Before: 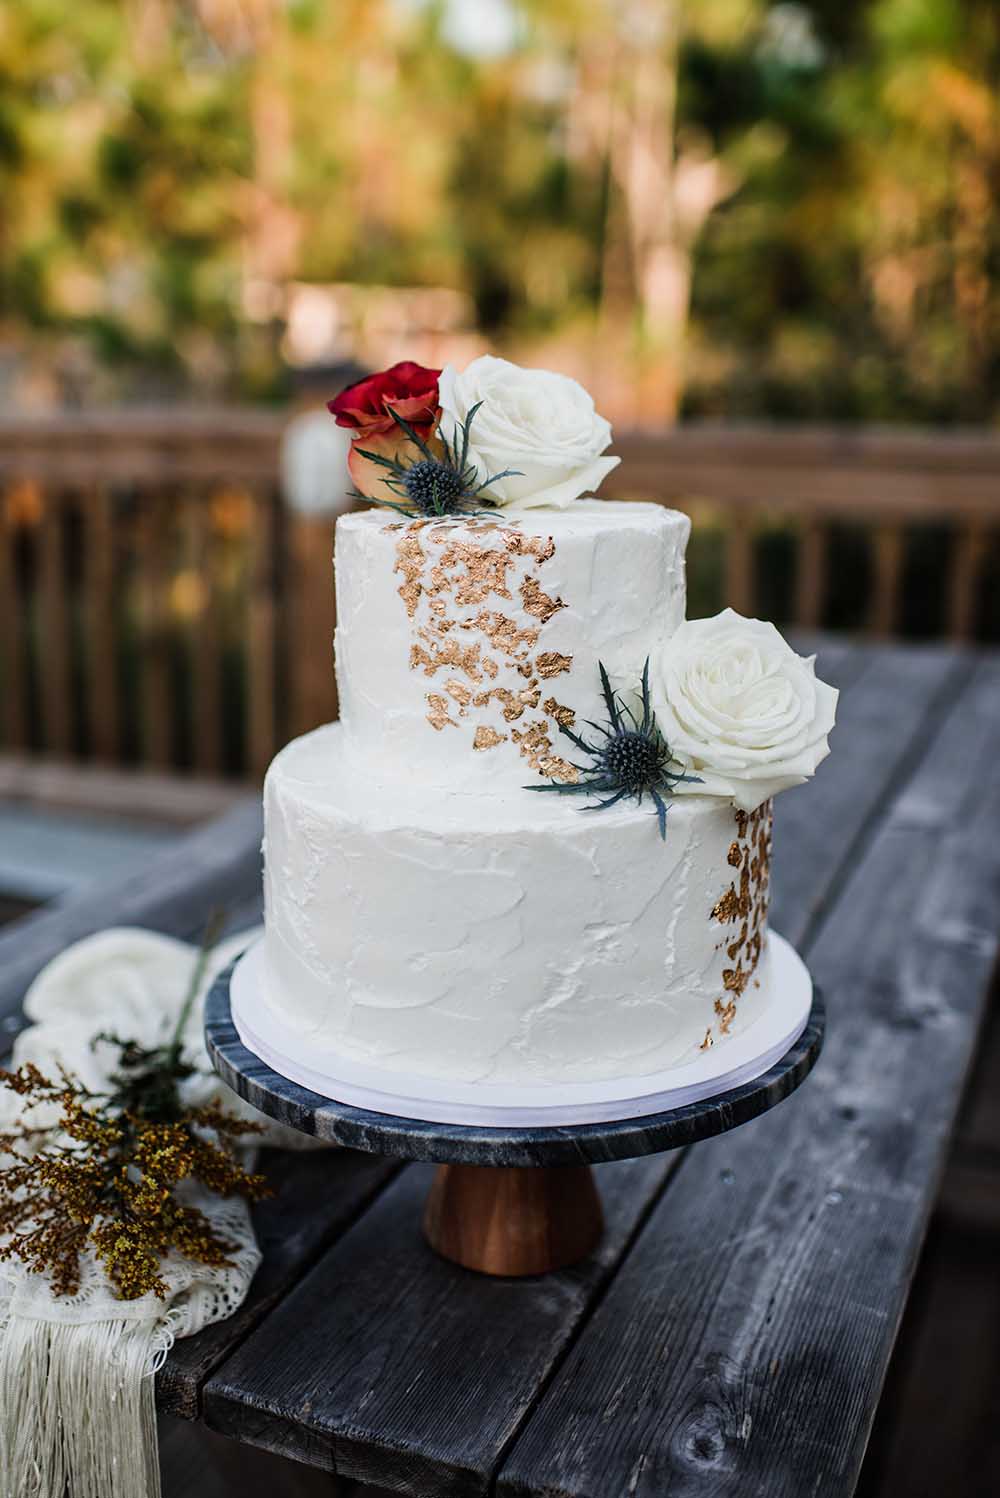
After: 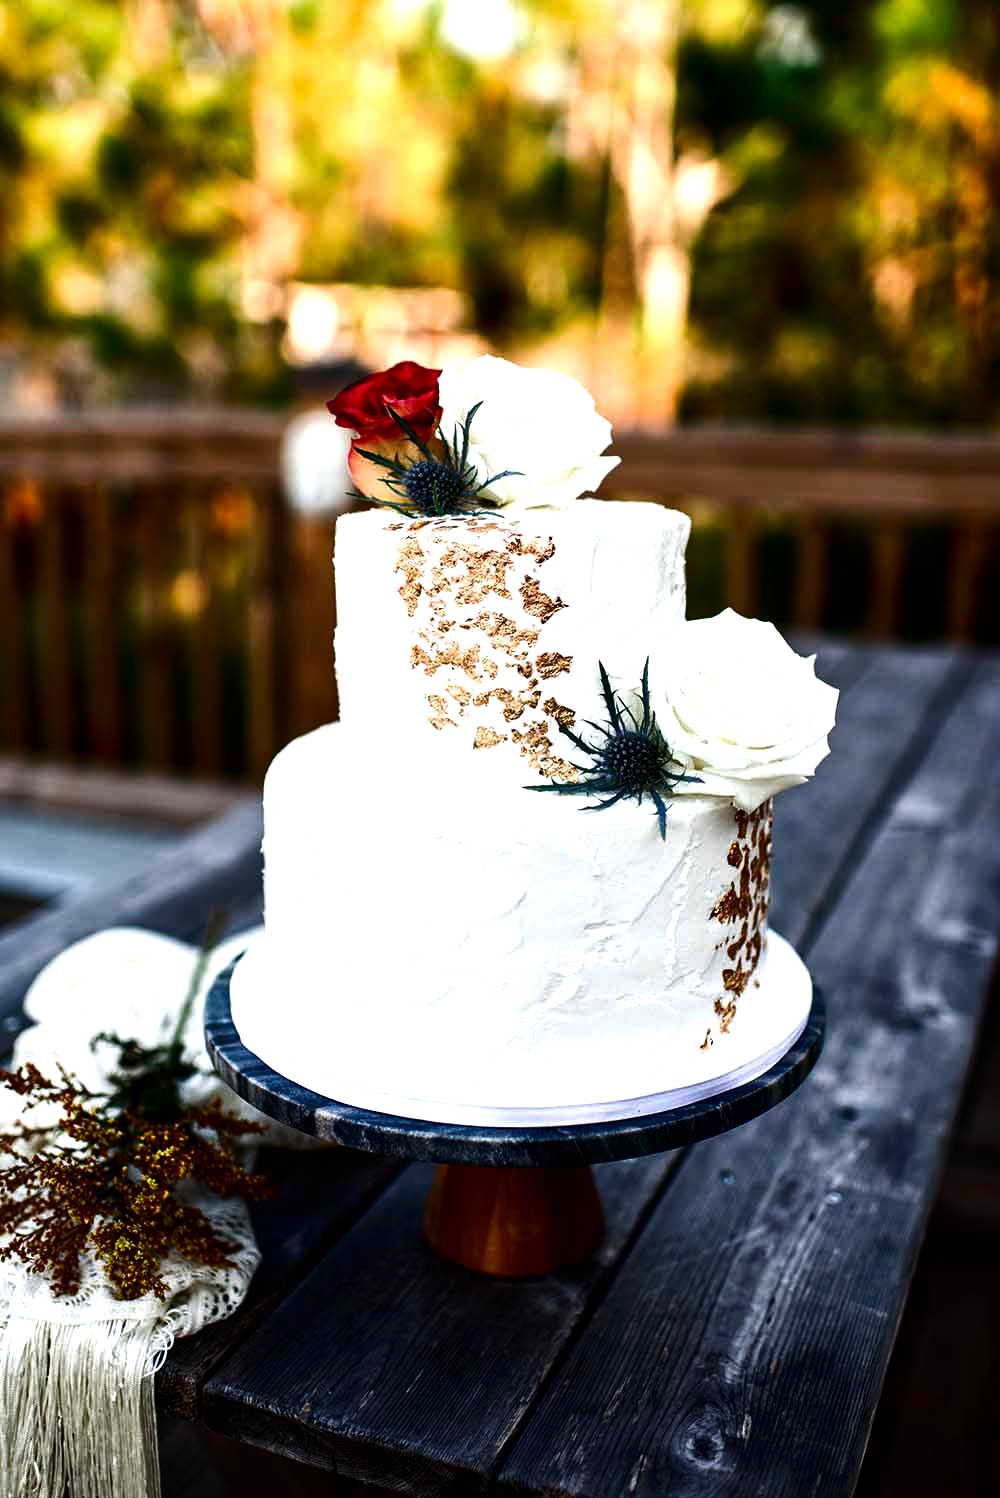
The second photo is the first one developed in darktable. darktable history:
contrast brightness saturation: contrast 0.193, brightness -0.221, saturation 0.115
levels: white 99.93%, levels [0, 0.374, 0.749]
